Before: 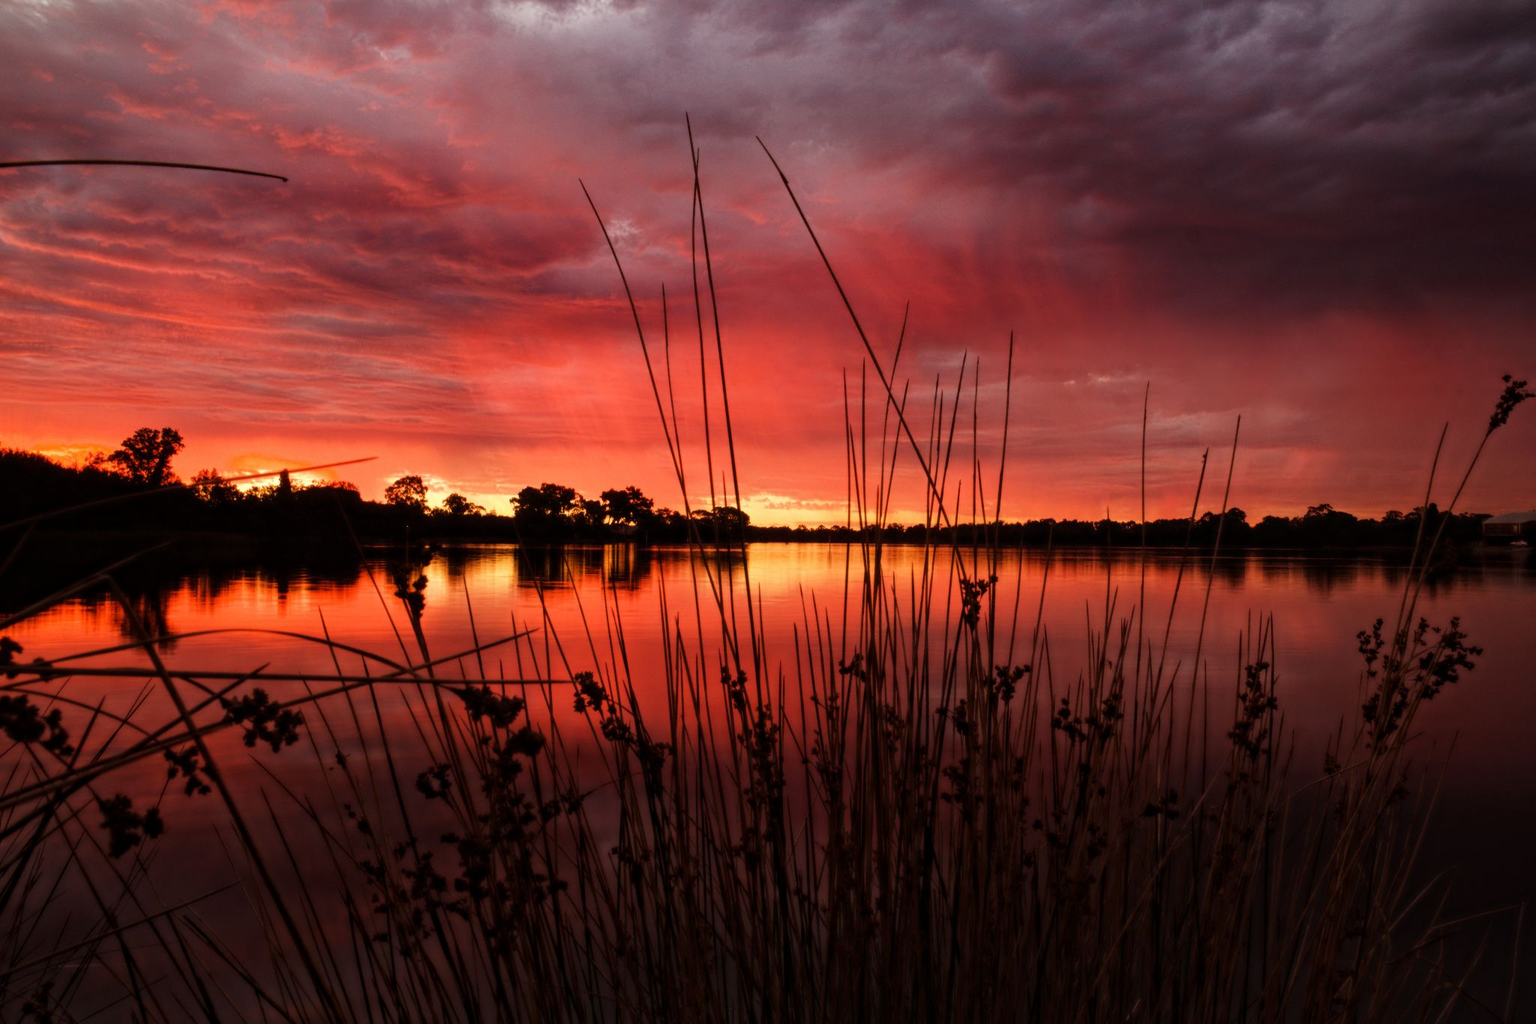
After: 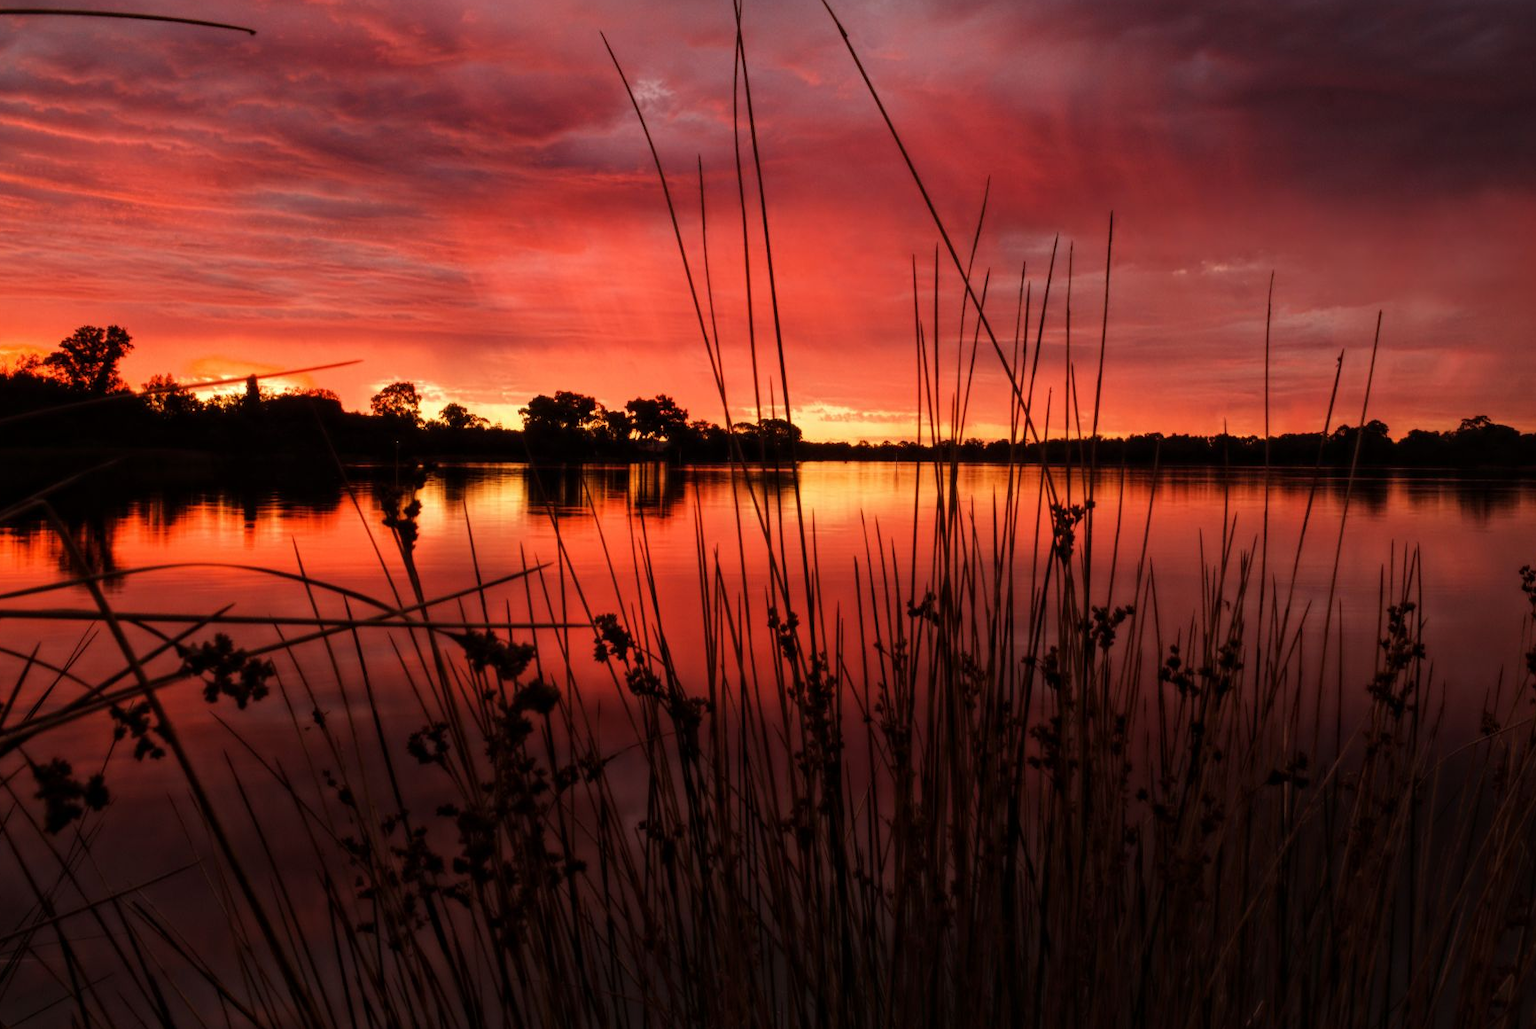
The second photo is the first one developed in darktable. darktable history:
crop and rotate: left 4.686%, top 14.939%, right 10.658%
